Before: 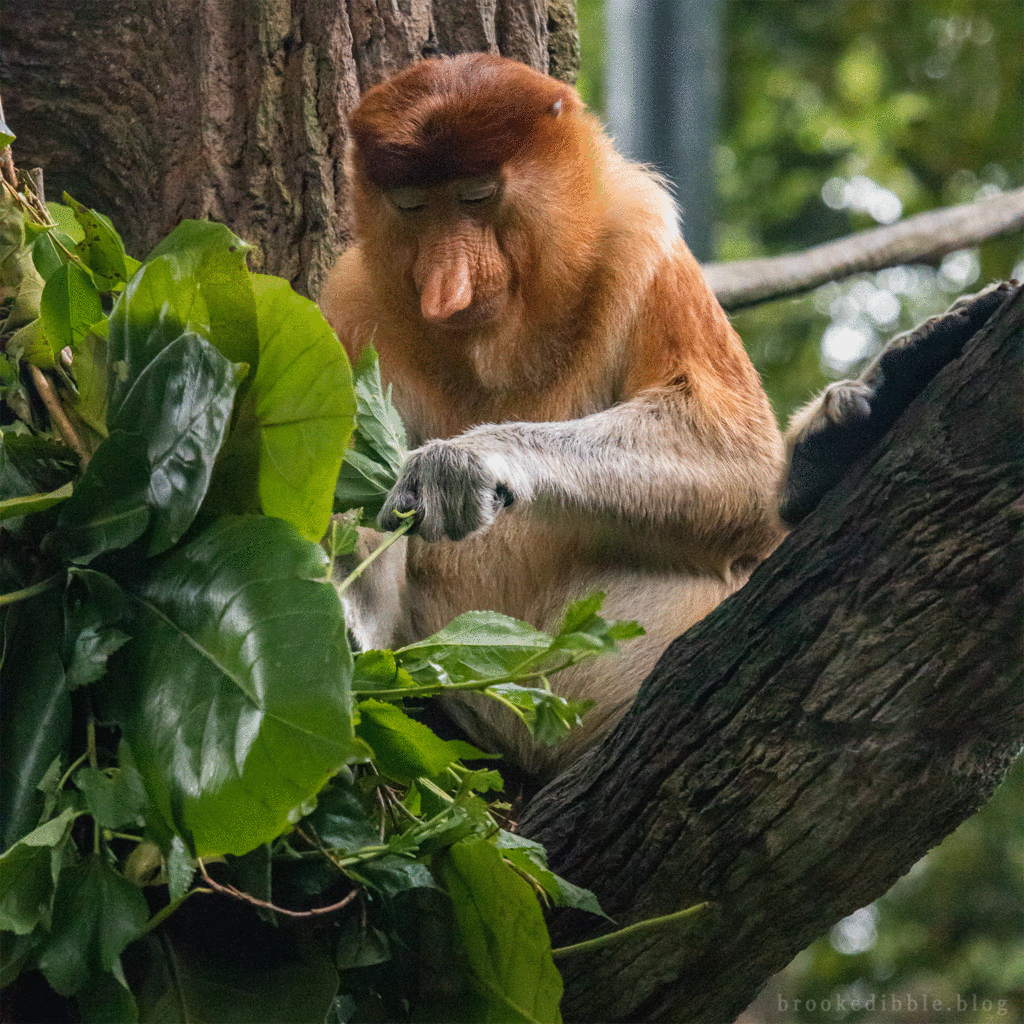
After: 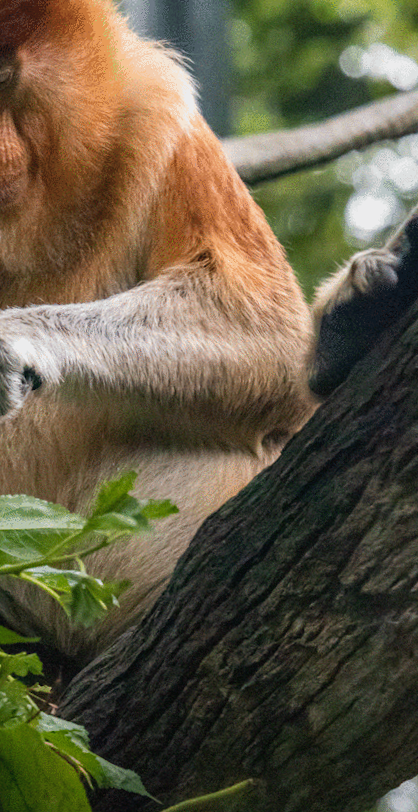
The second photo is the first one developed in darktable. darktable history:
crop: left 45.721%, top 13.393%, right 14.118%, bottom 10.01%
rotate and perspective: rotation -2.22°, lens shift (horizontal) -0.022, automatic cropping off
